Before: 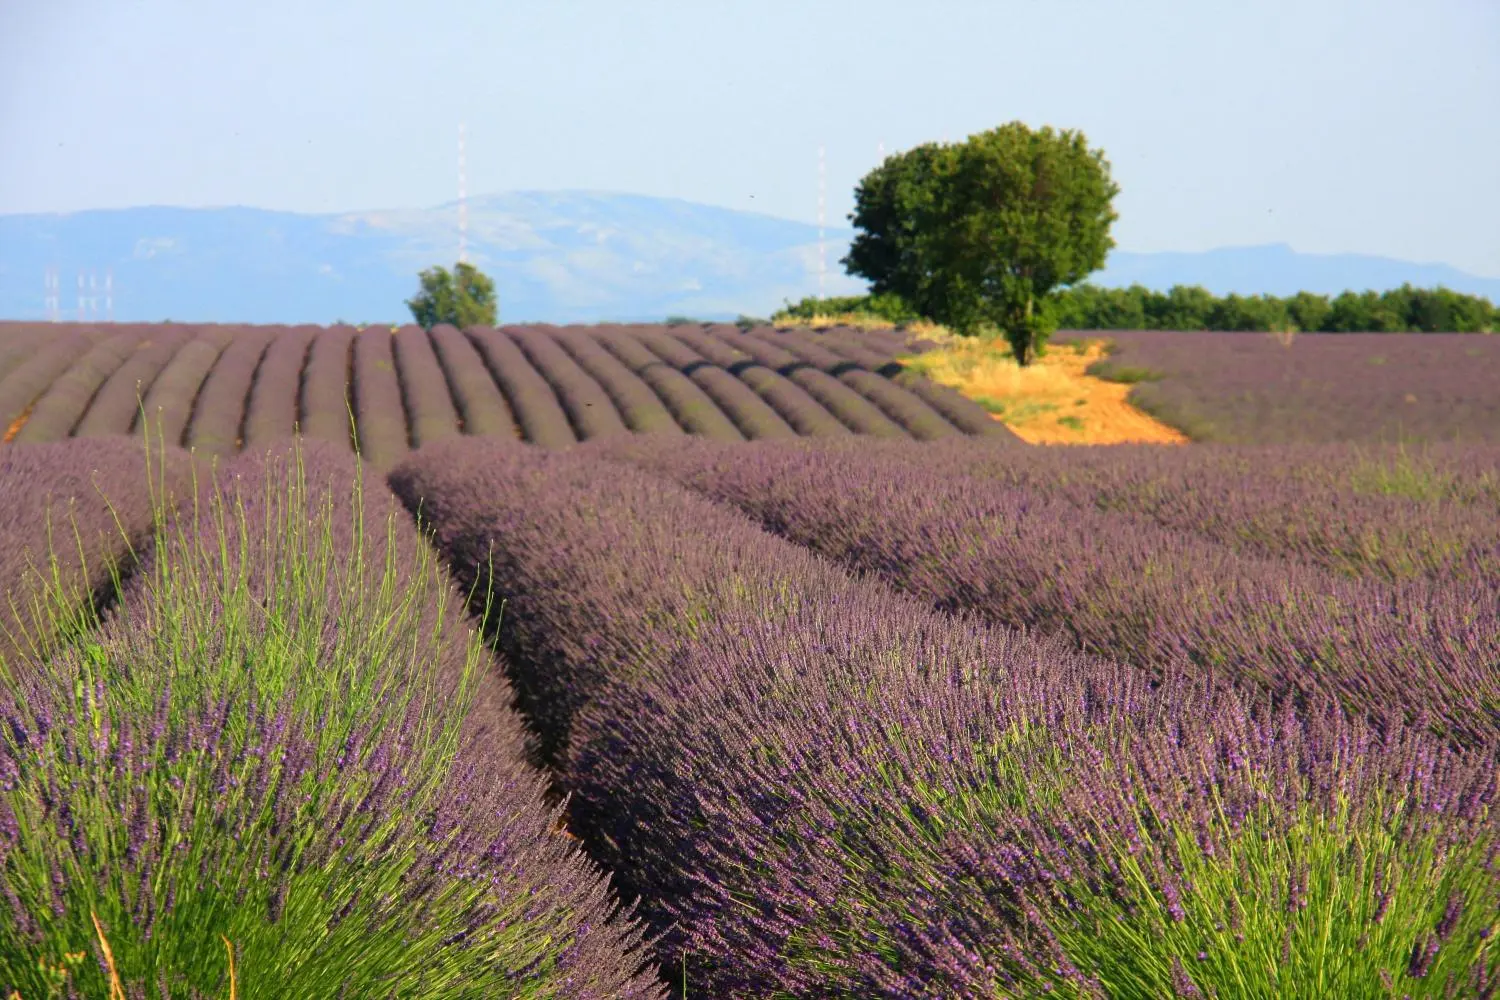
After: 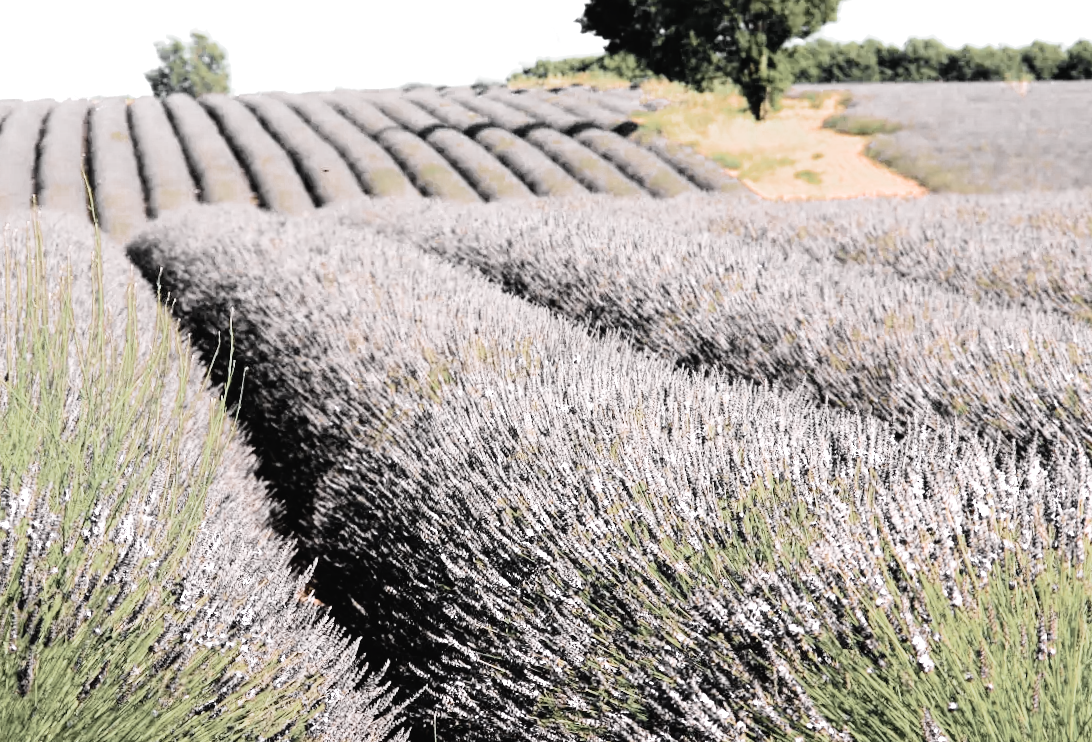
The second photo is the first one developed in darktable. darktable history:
rotate and perspective: rotation -1.42°, crop left 0.016, crop right 0.984, crop top 0.035, crop bottom 0.965
exposure: black level correction 0, exposure 1.1 EV, compensate exposure bias true, compensate highlight preservation false
filmic rgb: black relative exposure -5 EV, hardness 2.88, contrast 1.3
crop: left 16.871%, top 22.857%, right 9.116%
tone curve: curves: ch0 [(0, 0.031) (0.139, 0.084) (0.311, 0.278) (0.495, 0.544) (0.718, 0.816) (0.841, 0.909) (1, 0.967)]; ch1 [(0, 0) (0.272, 0.249) (0.388, 0.385) (0.469, 0.456) (0.495, 0.497) (0.538, 0.545) (0.578, 0.595) (0.707, 0.778) (1, 1)]; ch2 [(0, 0) (0.125, 0.089) (0.353, 0.329) (0.443, 0.408) (0.502, 0.499) (0.557, 0.531) (0.608, 0.631) (1, 1)], color space Lab, independent channels, preserve colors none
local contrast: highlights 100%, shadows 100%, detail 120%, midtone range 0.2
color zones: curves: ch0 [(0, 0.613) (0.01, 0.613) (0.245, 0.448) (0.498, 0.529) (0.642, 0.665) (0.879, 0.777) (0.99, 0.613)]; ch1 [(0, 0.035) (0.121, 0.189) (0.259, 0.197) (0.415, 0.061) (0.589, 0.022) (0.732, 0.022) (0.857, 0.026) (0.991, 0.053)]
